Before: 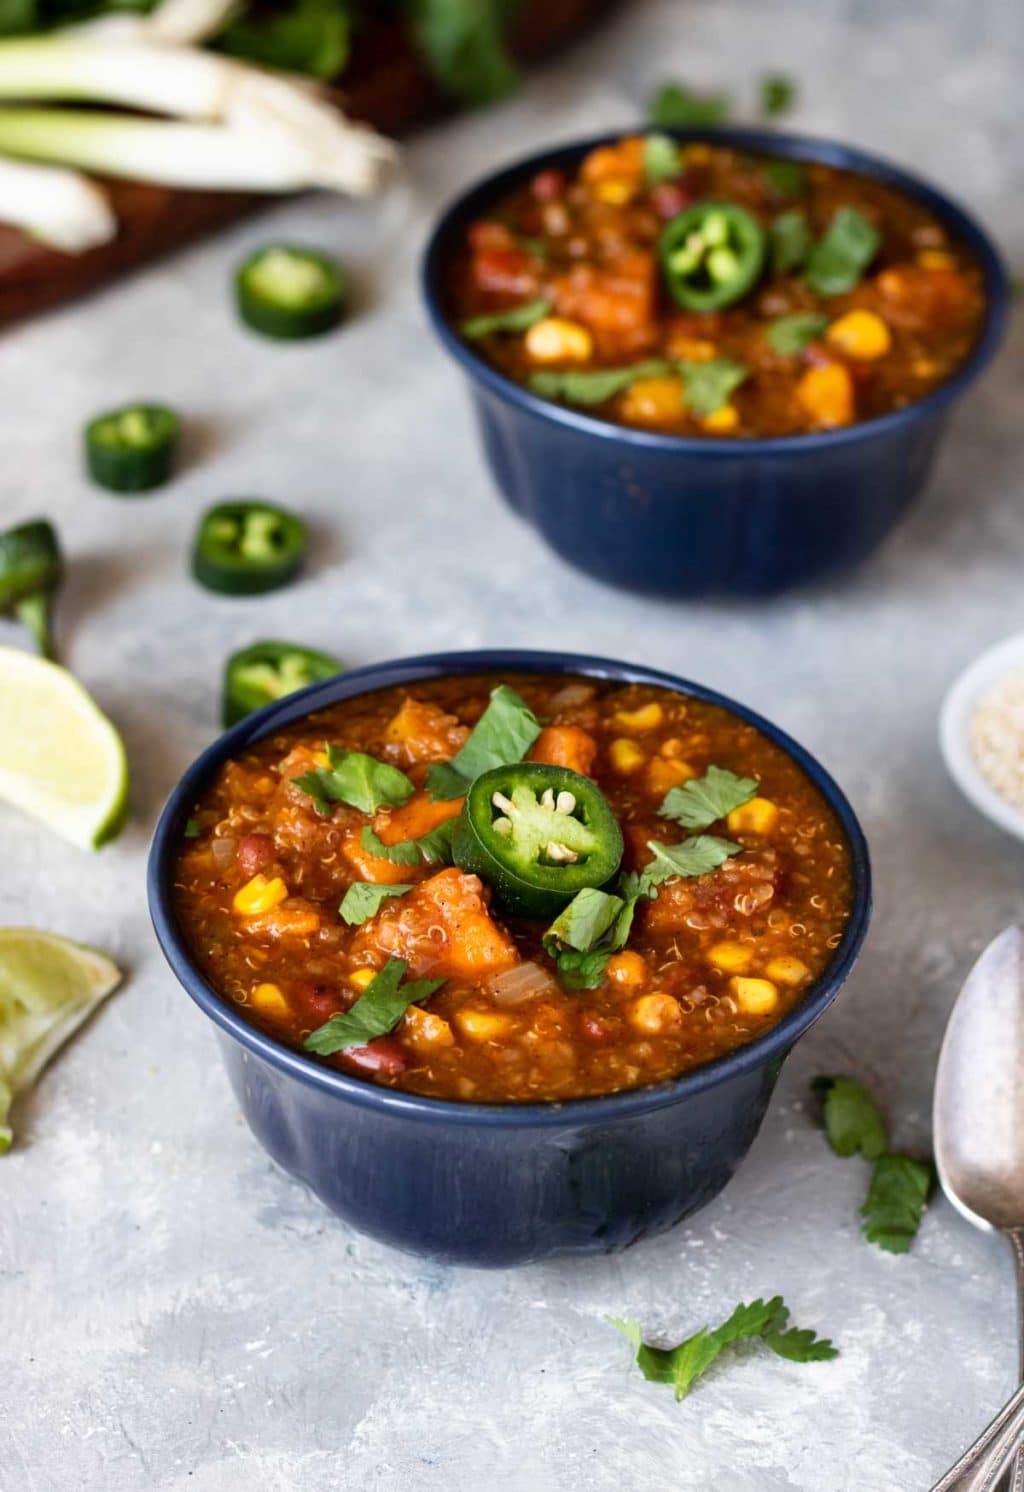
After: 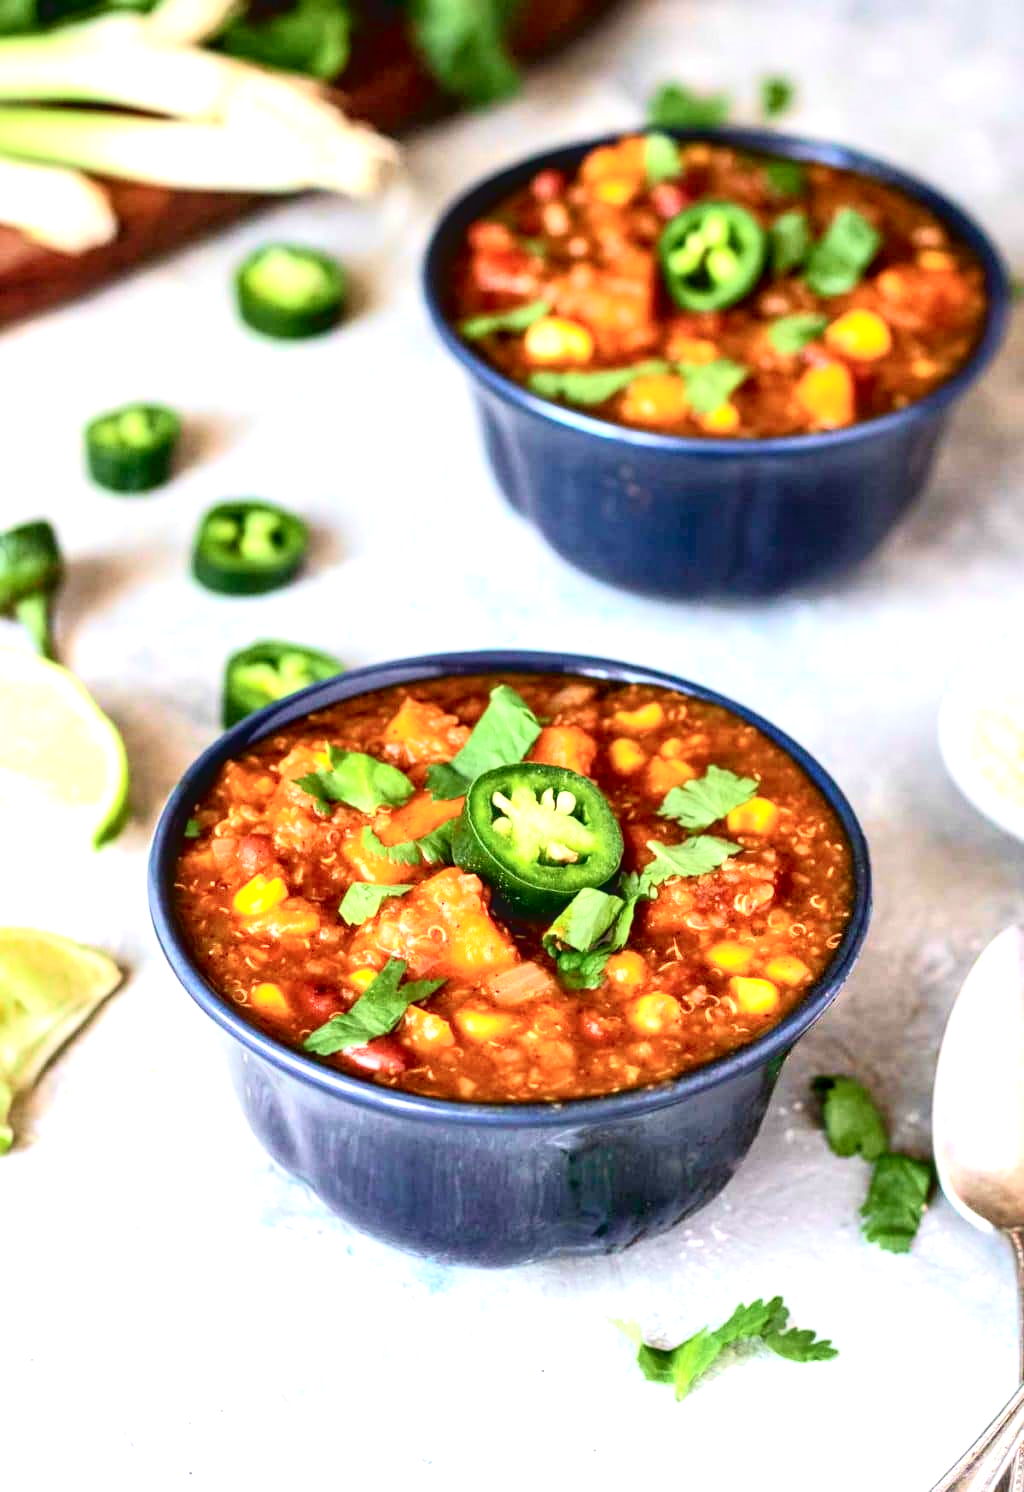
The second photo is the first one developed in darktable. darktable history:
tone curve: curves: ch0 [(0, 0.013) (0.054, 0.018) (0.205, 0.191) (0.289, 0.292) (0.39, 0.424) (0.493, 0.551) (0.647, 0.752) (0.796, 0.887) (1, 0.998)]; ch1 [(0, 0) (0.371, 0.339) (0.477, 0.452) (0.494, 0.495) (0.501, 0.501) (0.51, 0.516) (0.54, 0.557) (0.572, 0.605) (0.66, 0.701) (0.783, 0.804) (1, 1)]; ch2 [(0, 0) (0.32, 0.281) (0.403, 0.399) (0.441, 0.428) (0.47, 0.469) (0.498, 0.496) (0.524, 0.543) (0.551, 0.579) (0.633, 0.665) (0.7, 0.711) (1, 1)], color space Lab, independent channels, preserve colors none
exposure: exposure 1.089 EV, compensate highlight preservation false
local contrast: on, module defaults
